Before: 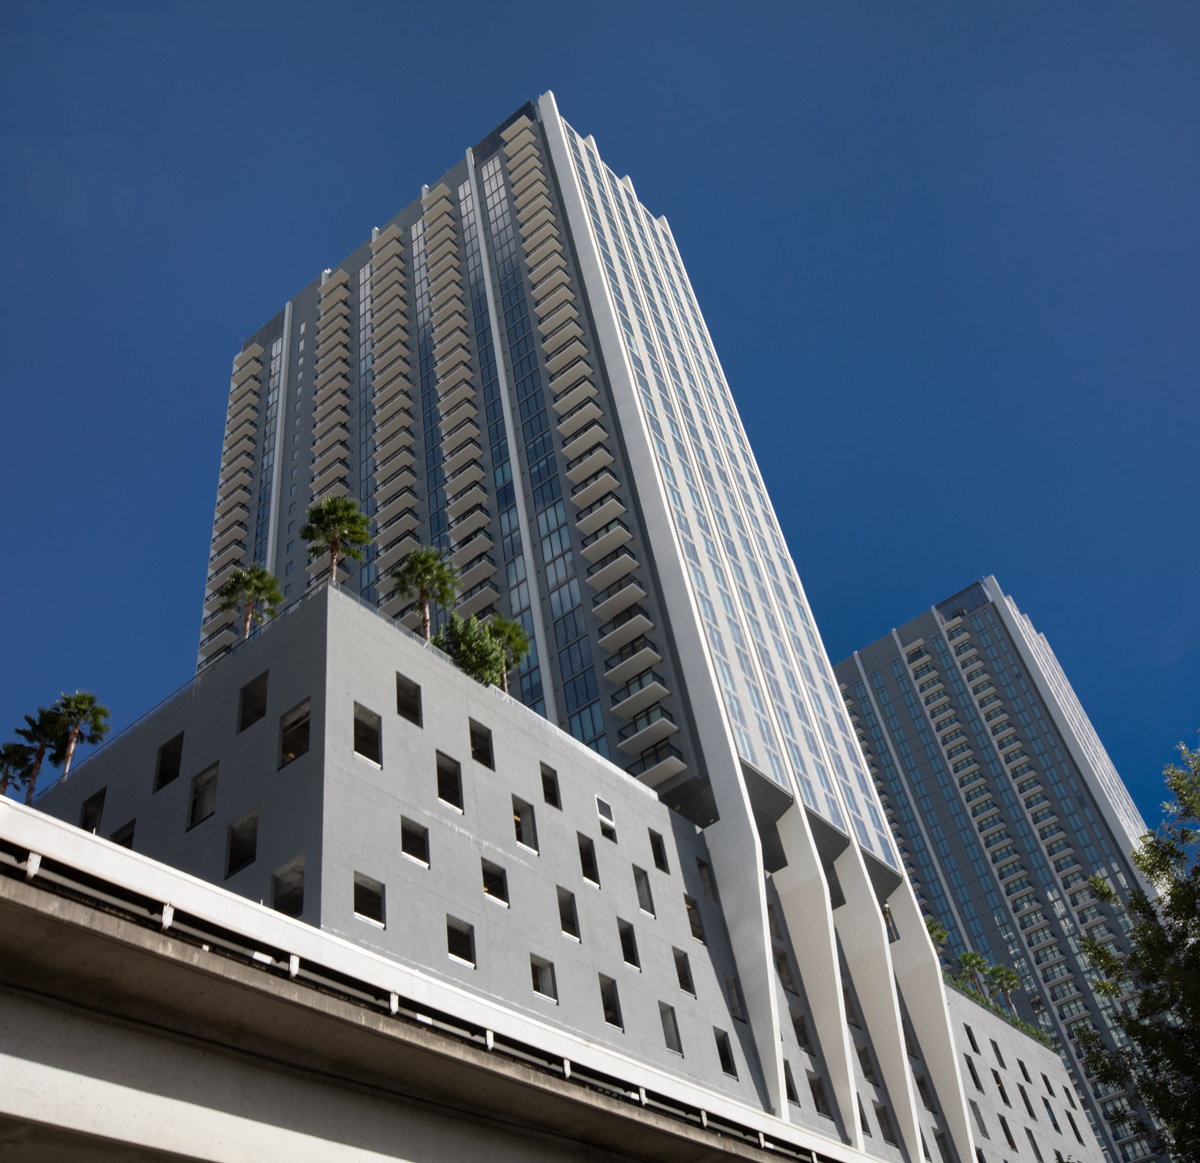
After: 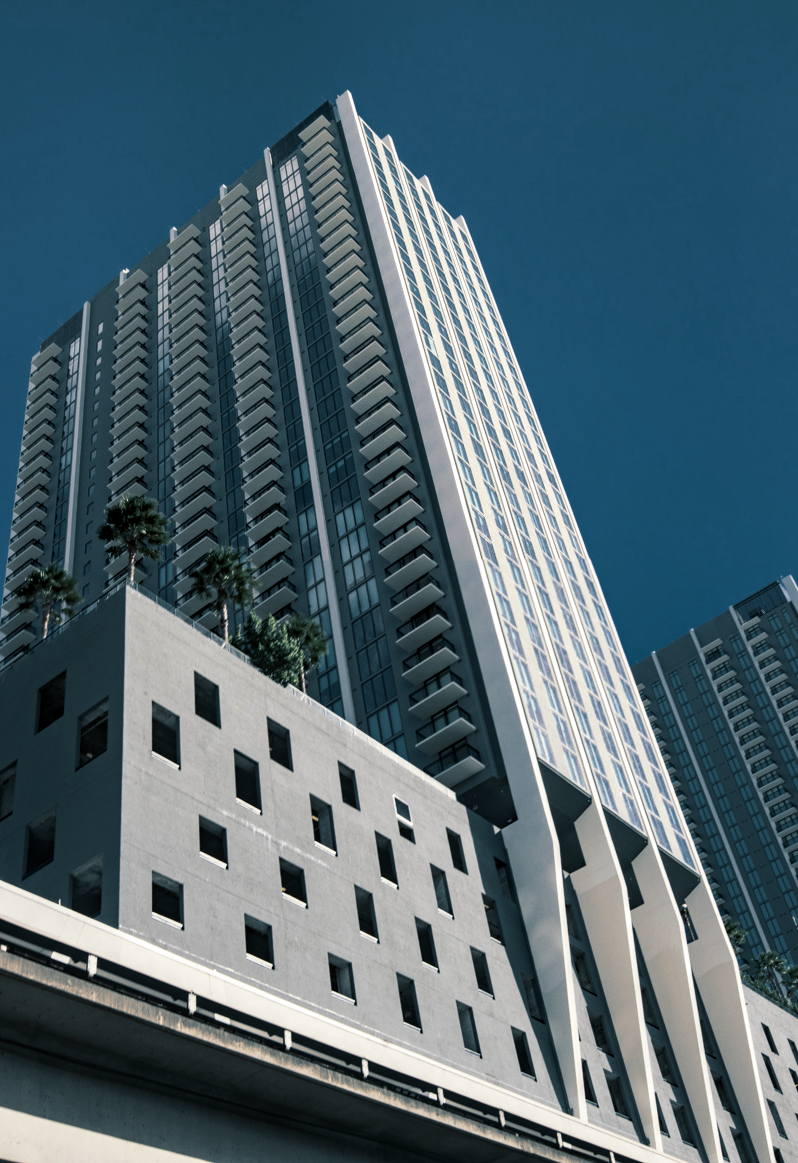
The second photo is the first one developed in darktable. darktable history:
white balance: emerald 1
haze removal: adaptive false
split-toning: shadows › hue 205.2°, shadows › saturation 0.43, highlights › hue 54°, highlights › saturation 0.54
crop: left 16.899%, right 16.556%
contrast brightness saturation: contrast 0.22
local contrast: on, module defaults
